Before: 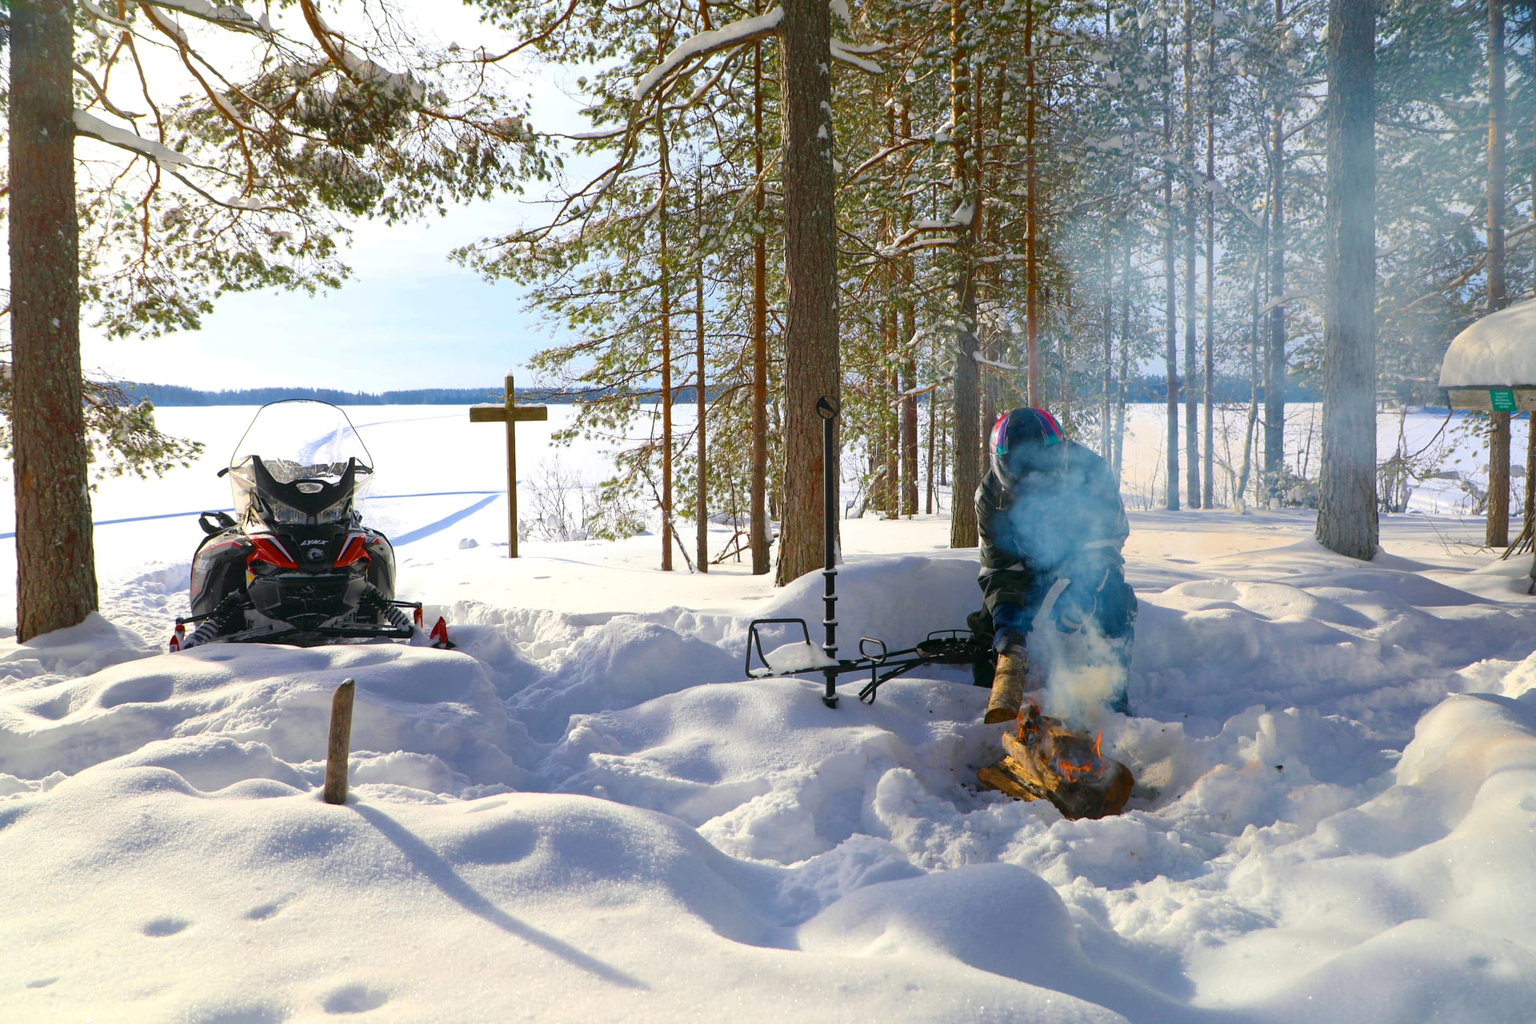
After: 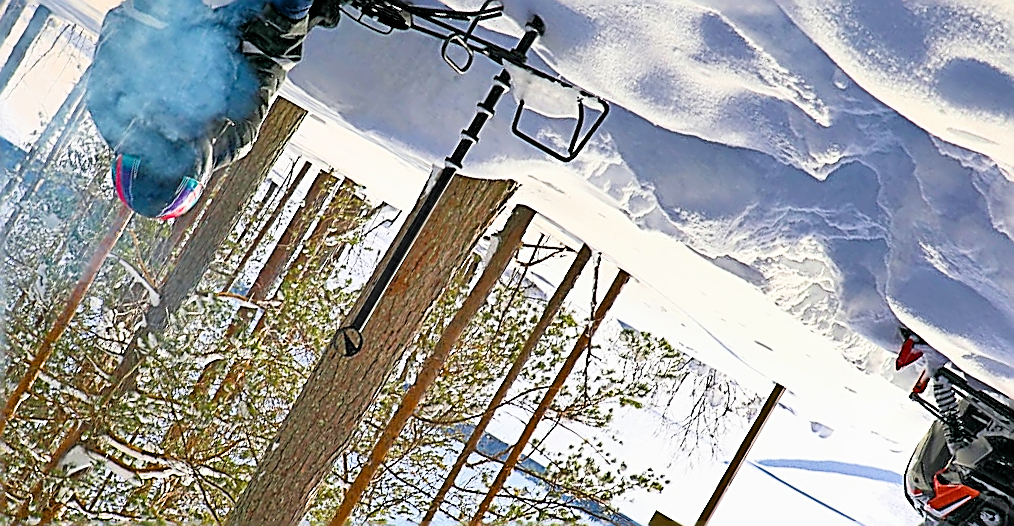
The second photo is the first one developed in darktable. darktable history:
sharpen: amount 1.985
exposure: black level correction 0.001, exposure 0.498 EV, compensate exposure bias true, compensate highlight preservation false
crop and rotate: angle 148.66°, left 9.17%, top 15.662%, right 4.46%, bottom 17.161%
shadows and highlights: white point adjustment 0.039, soften with gaussian
filmic rgb: middle gray luminance 9.81%, black relative exposure -8.61 EV, white relative exposure 3.33 EV, target black luminance 0%, hardness 5.2, latitude 44.62%, contrast 1.314, highlights saturation mix 4.56%, shadows ↔ highlights balance 24.96%
tone equalizer: -7 EV 0.144 EV, -6 EV 0.588 EV, -5 EV 1.18 EV, -4 EV 1.37 EV, -3 EV 1.13 EV, -2 EV 0.6 EV, -1 EV 0.146 EV
